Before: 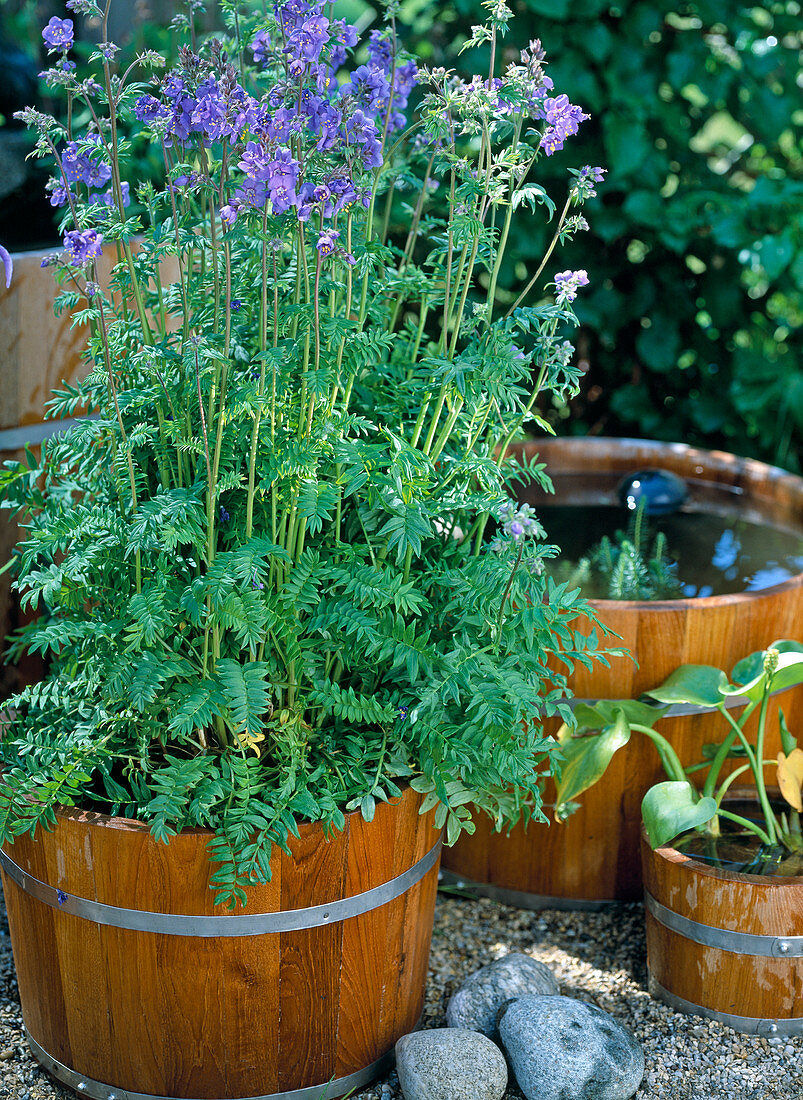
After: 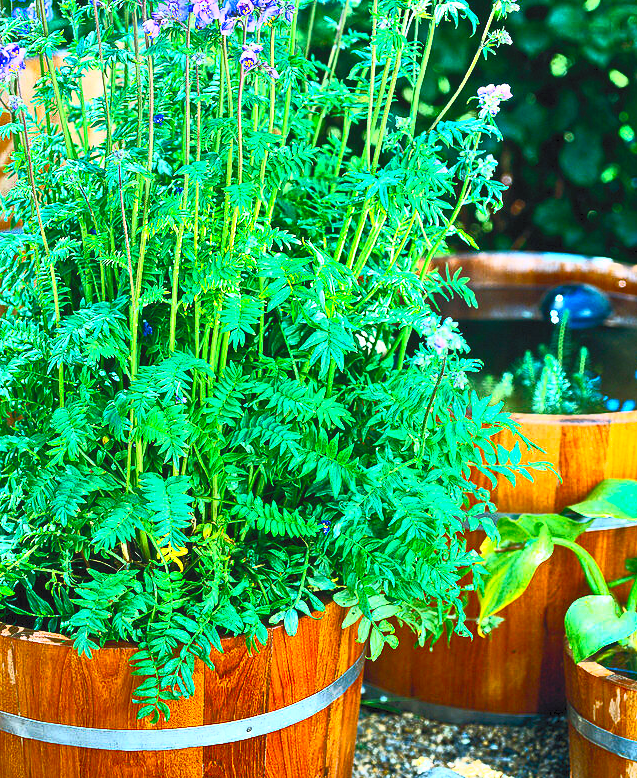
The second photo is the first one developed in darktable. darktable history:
contrast brightness saturation: contrast 1, brightness 1, saturation 1
base curve: curves: ch0 [(0, 0) (0.989, 0.992)], preserve colors none
crop: left 9.712%, top 16.928%, right 10.845%, bottom 12.332%
